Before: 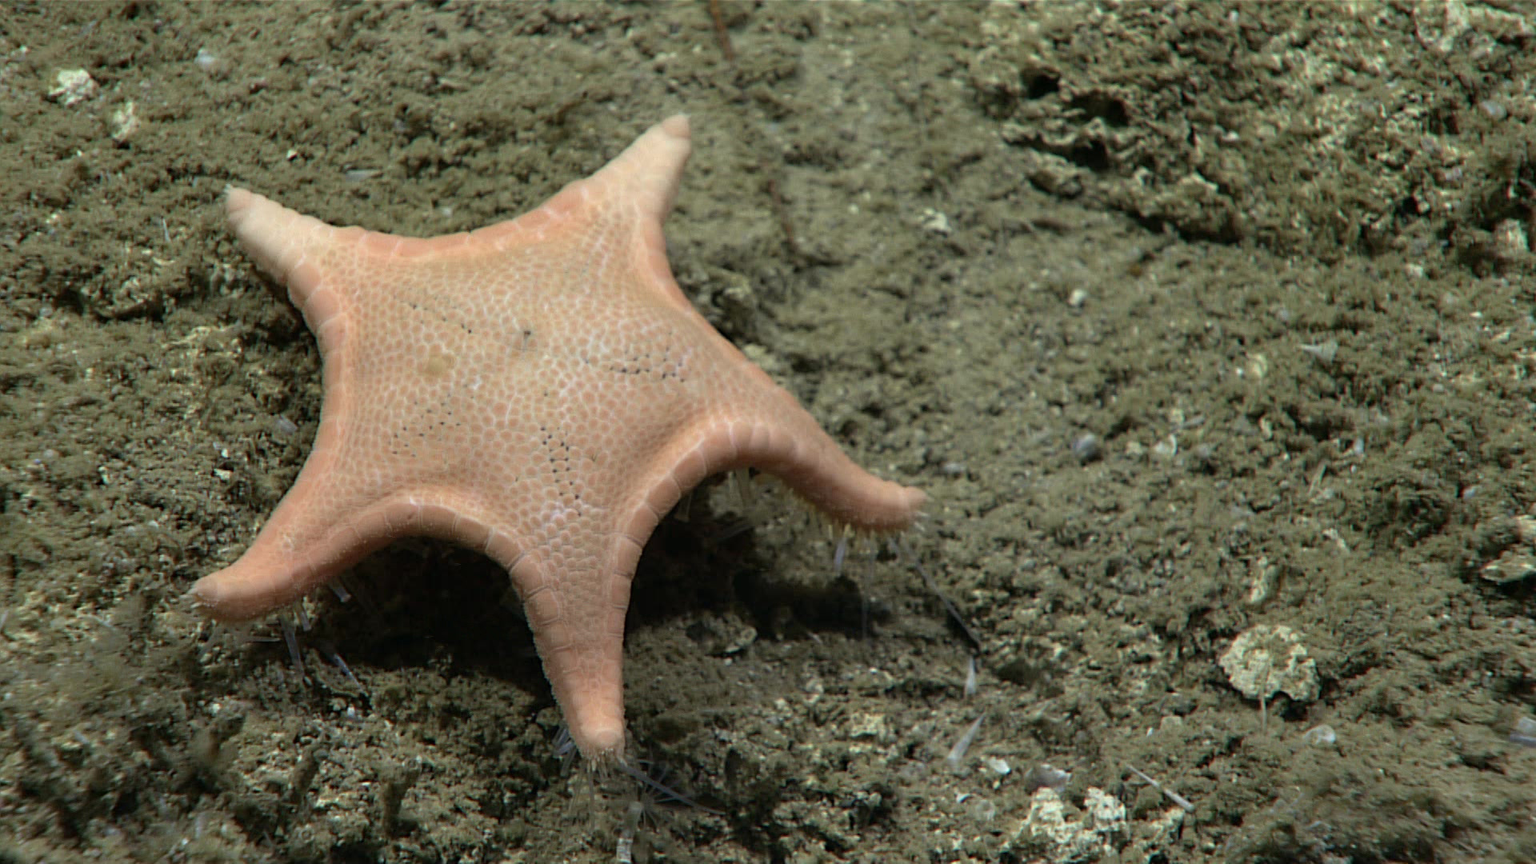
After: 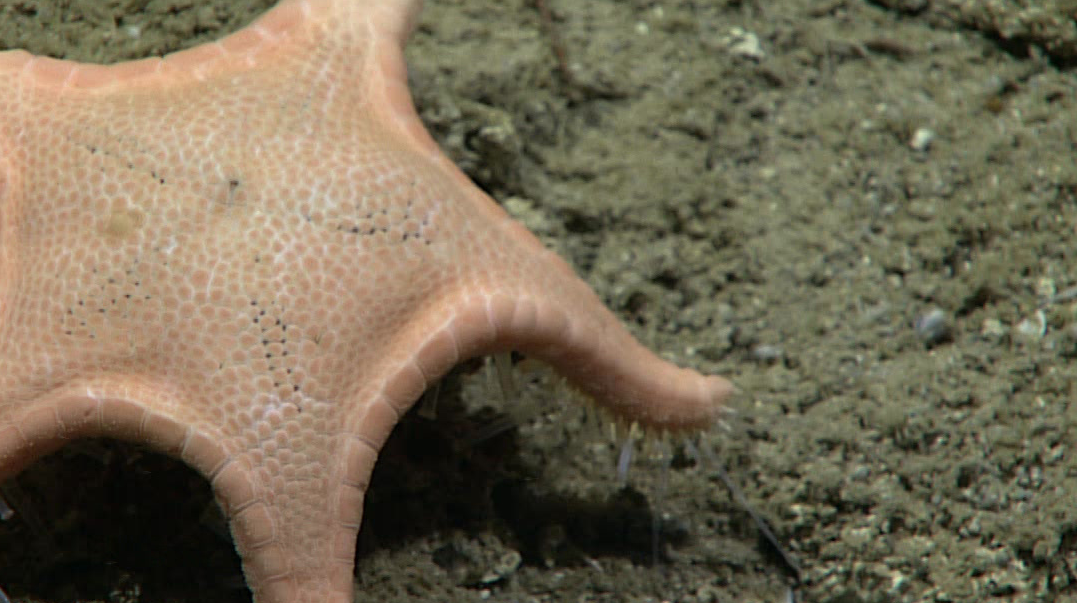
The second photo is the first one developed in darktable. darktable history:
crop and rotate: left 22.186%, top 21.619%, right 21.691%, bottom 22.504%
